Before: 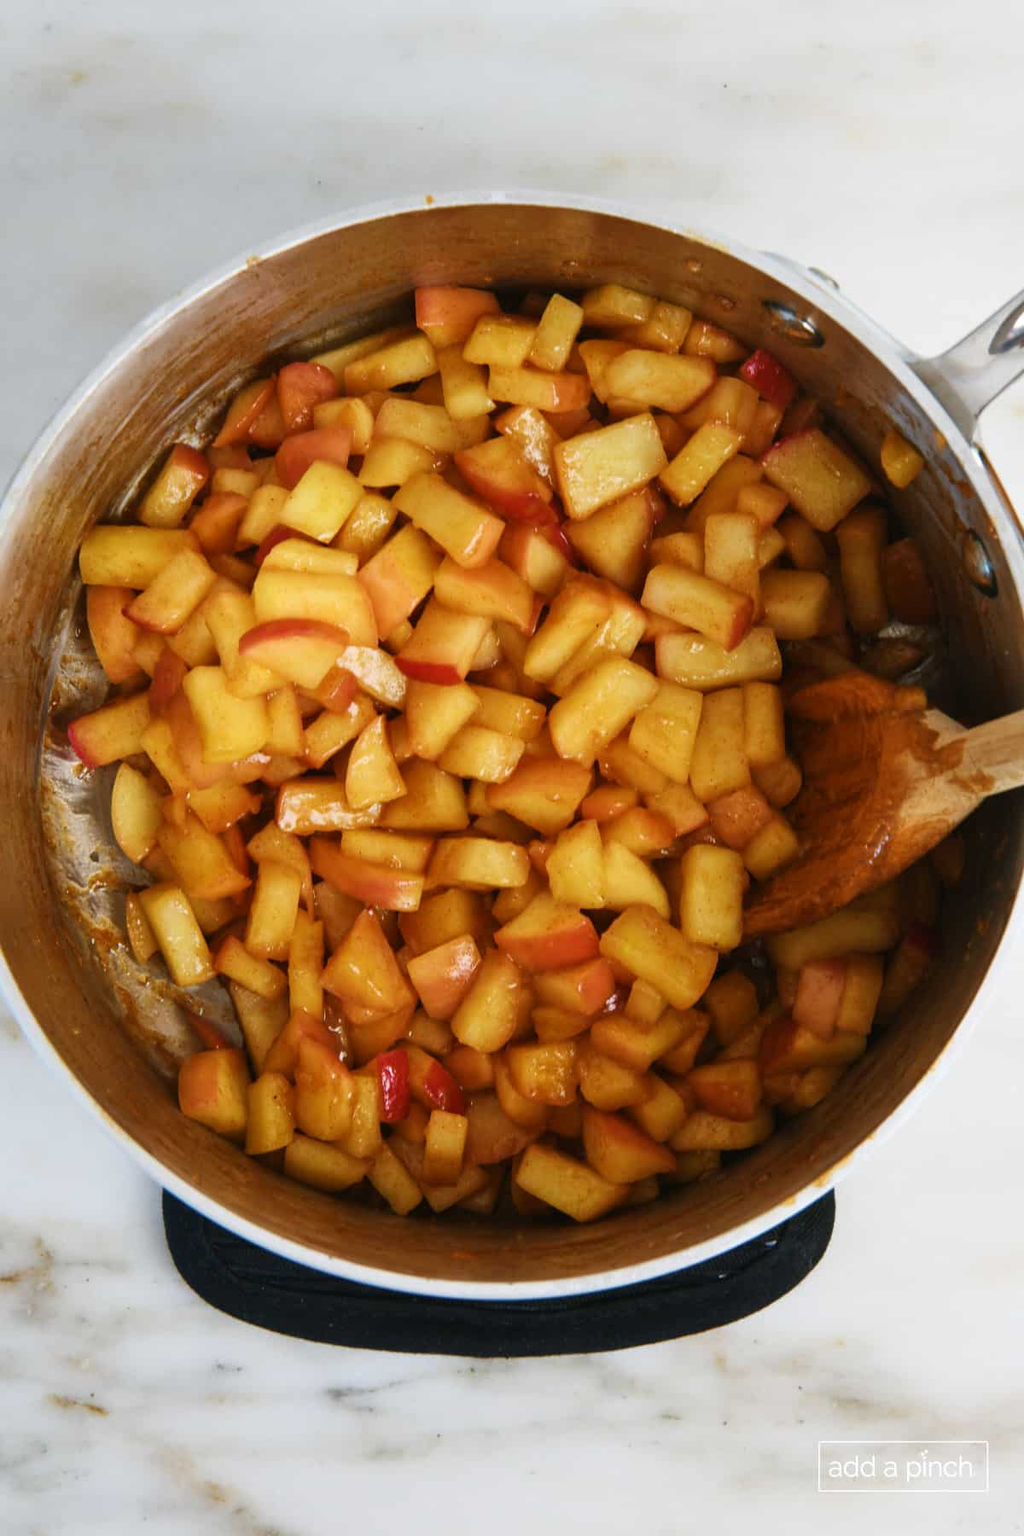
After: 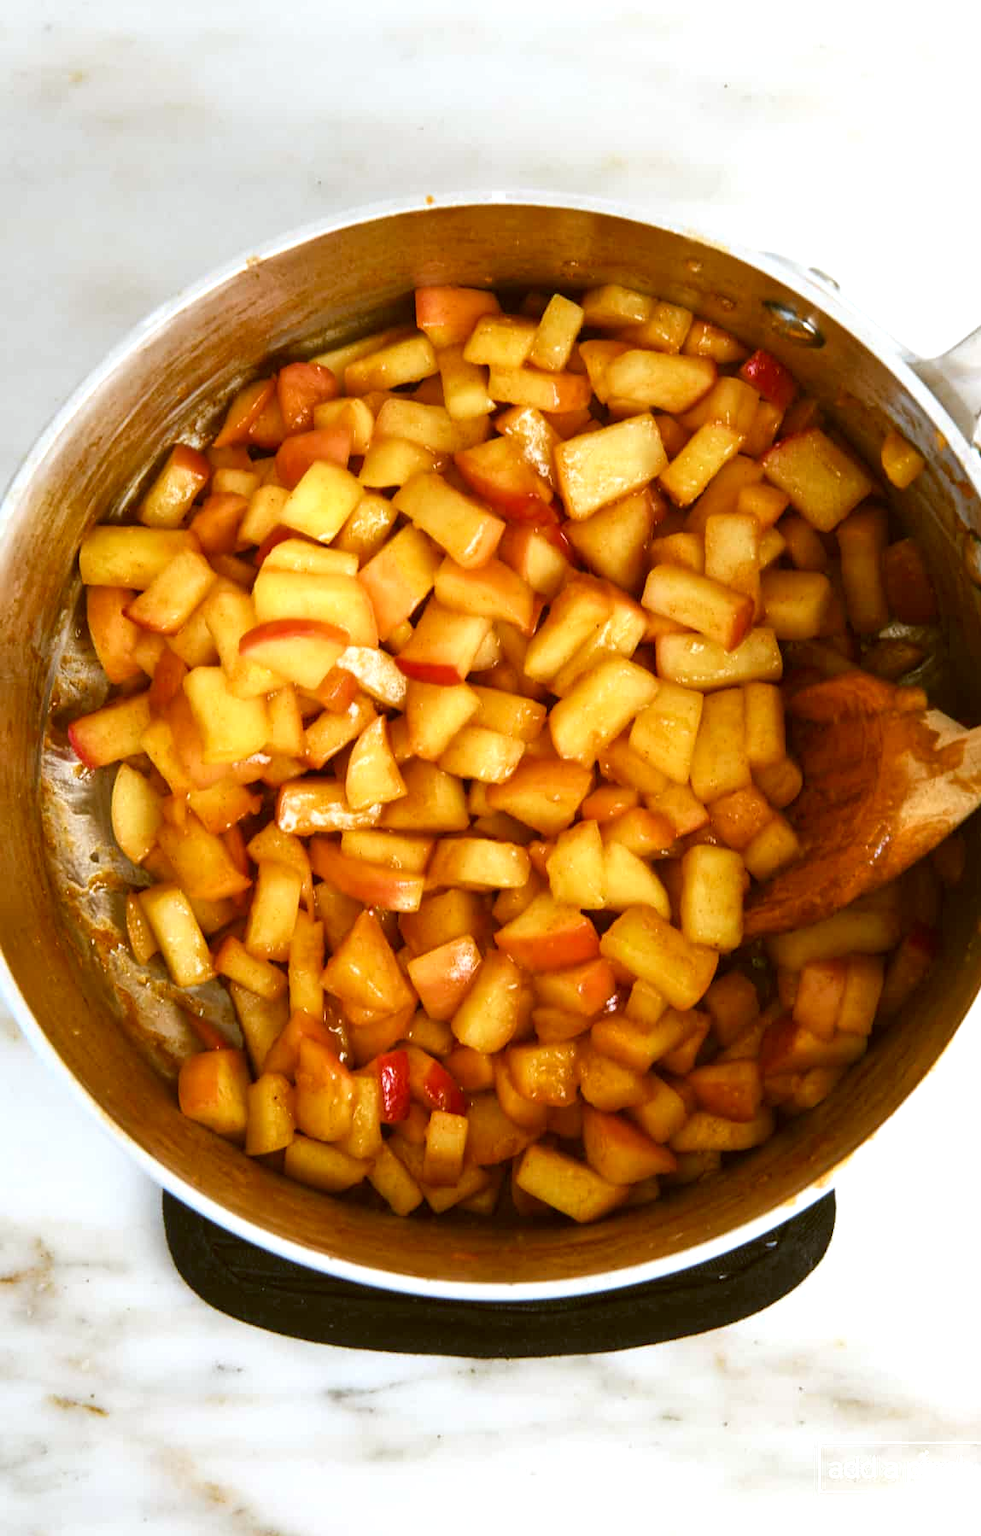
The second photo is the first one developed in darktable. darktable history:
crop: right 4.126%, bottom 0.031%
color correction: highlights a* -0.482, highlights b* 0.161, shadows a* 4.66, shadows b* 20.72
exposure: black level correction 0.001, exposure 0.5 EV, compensate exposure bias true, compensate highlight preservation false
